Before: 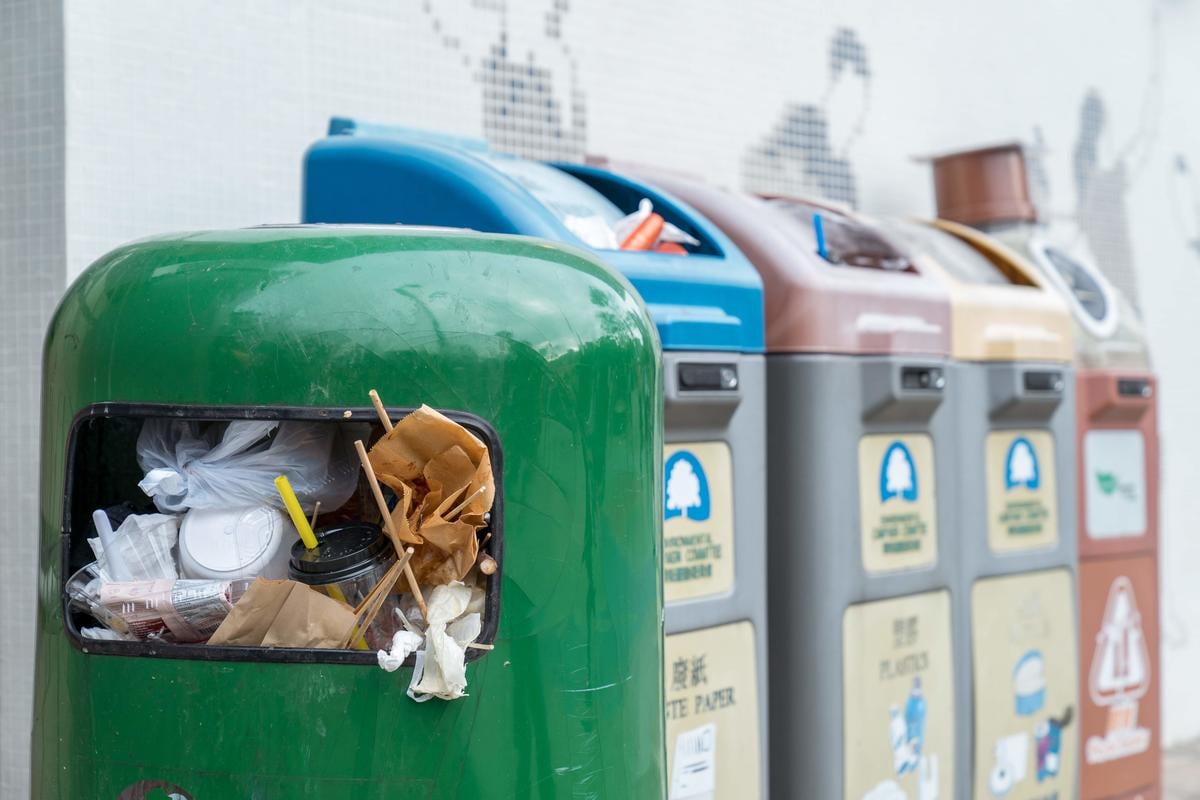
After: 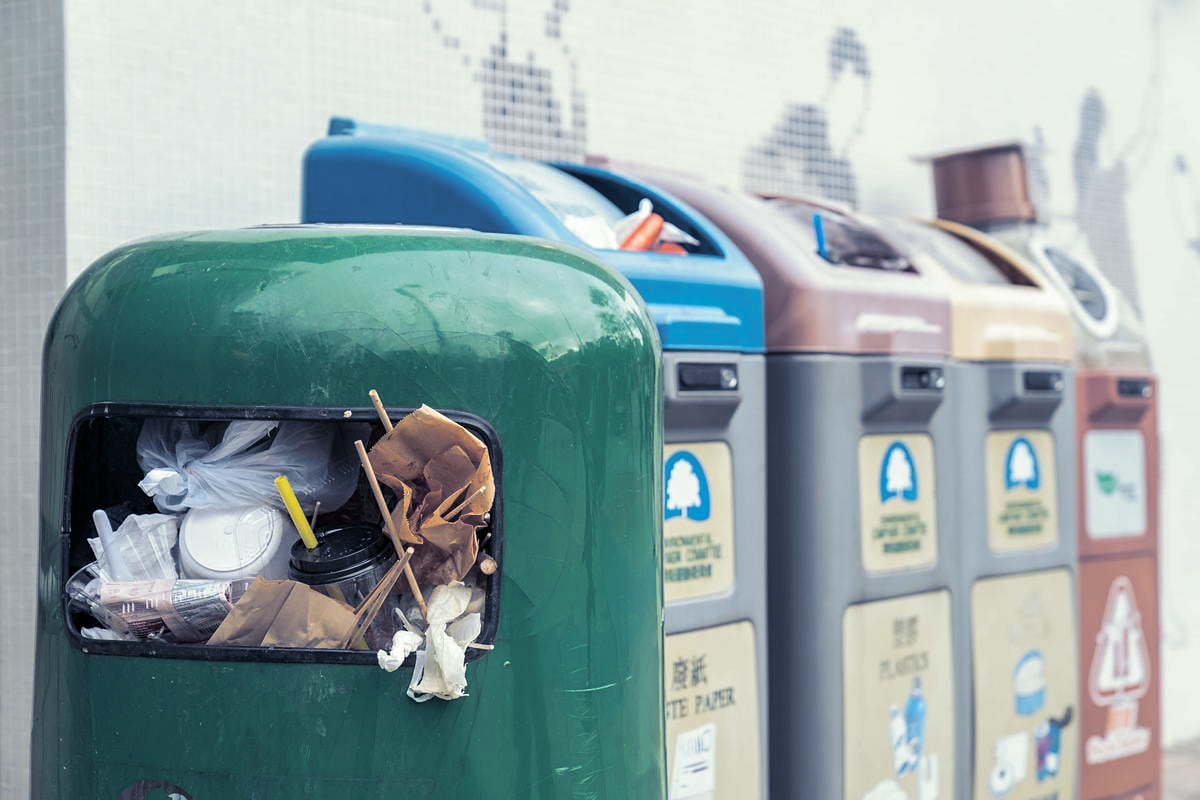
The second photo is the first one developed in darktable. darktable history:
split-toning: shadows › hue 230.4°
sharpen: amount 0.2
